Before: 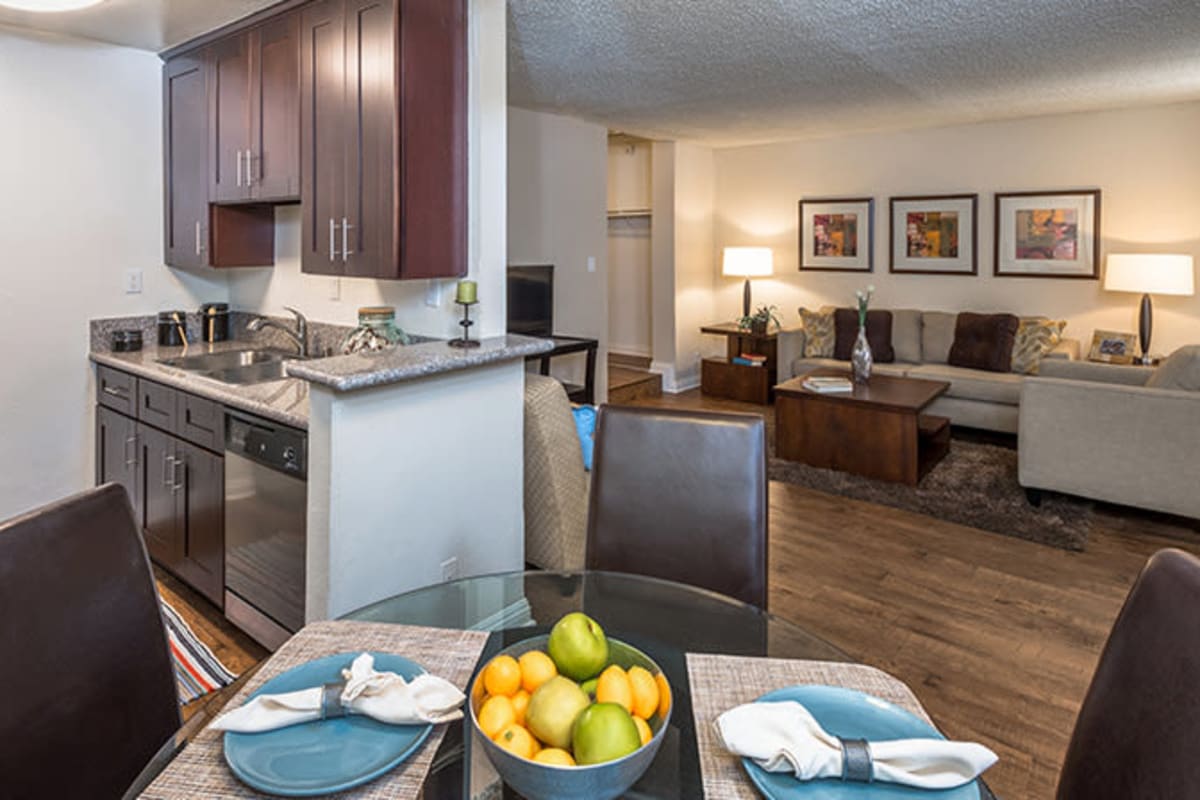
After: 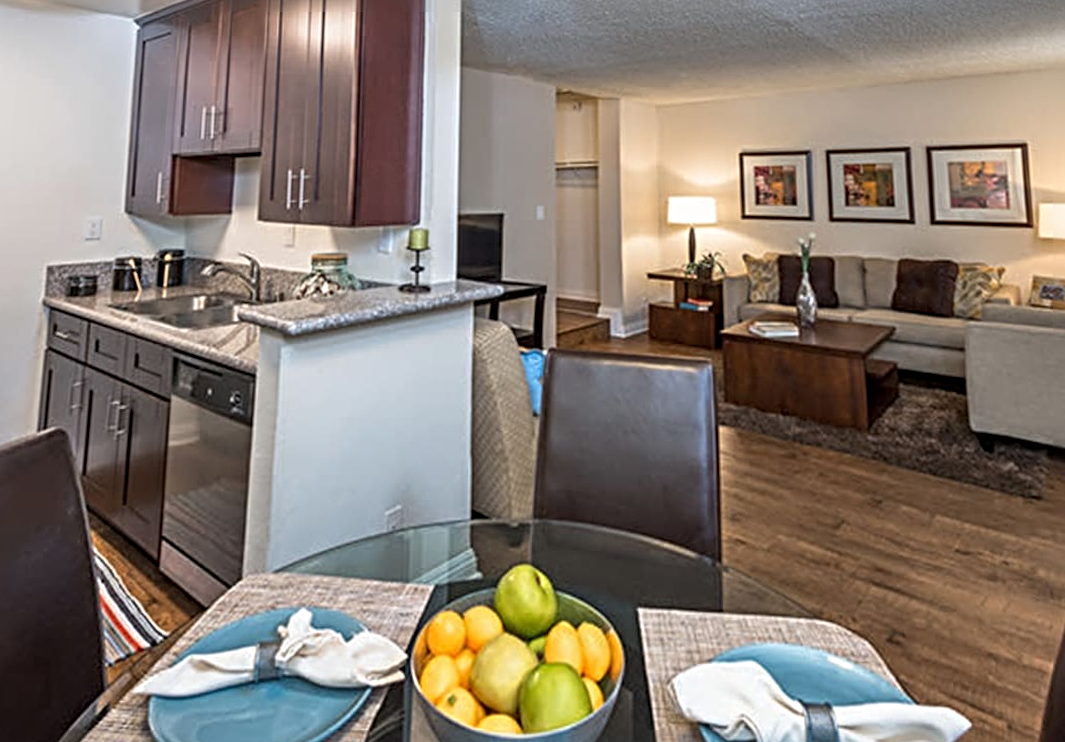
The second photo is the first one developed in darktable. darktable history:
rotate and perspective: rotation -1.68°, lens shift (vertical) -0.146, crop left 0.049, crop right 0.912, crop top 0.032, crop bottom 0.96
crop and rotate: angle -1.69°
sharpen: radius 4.883
